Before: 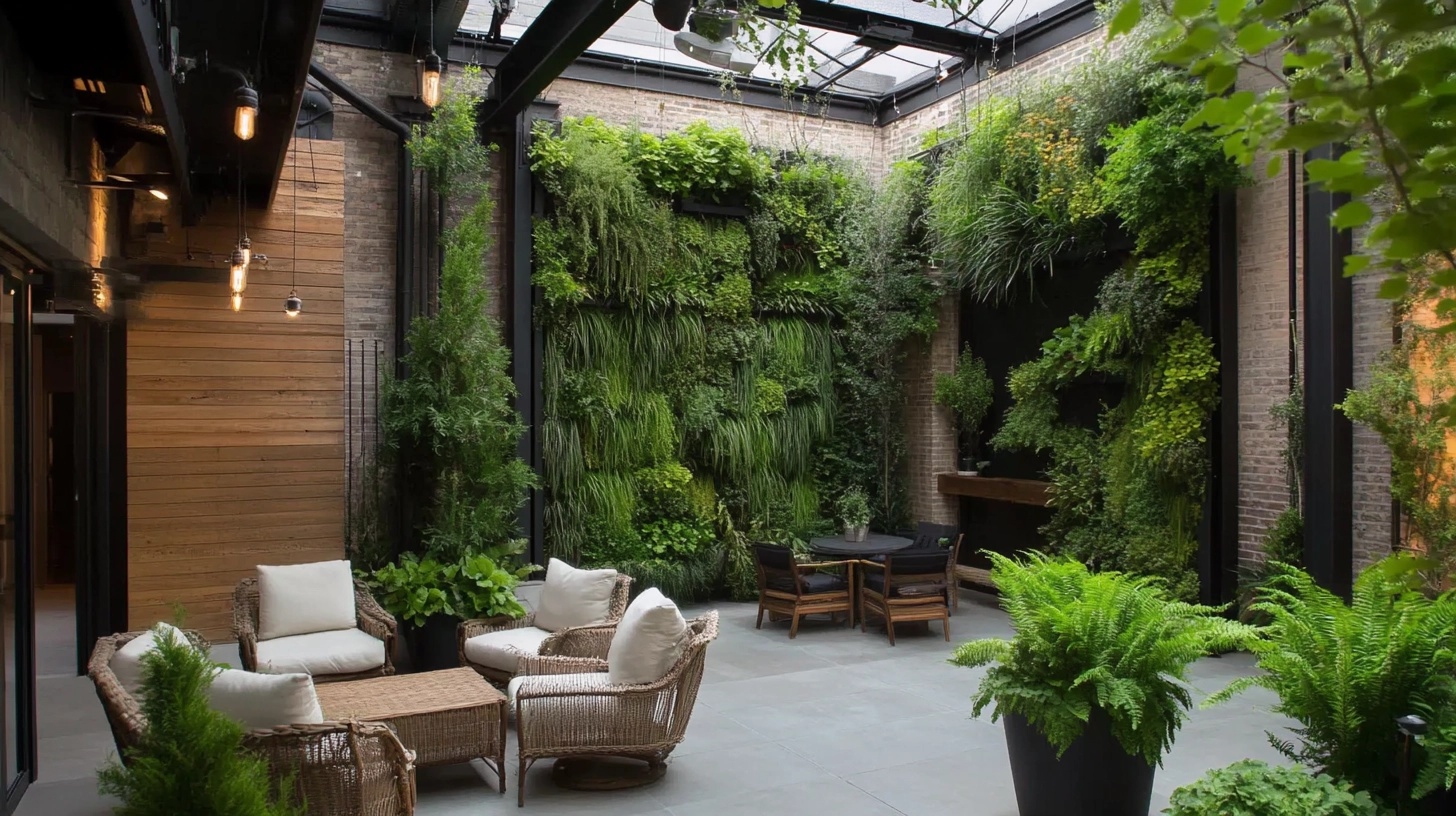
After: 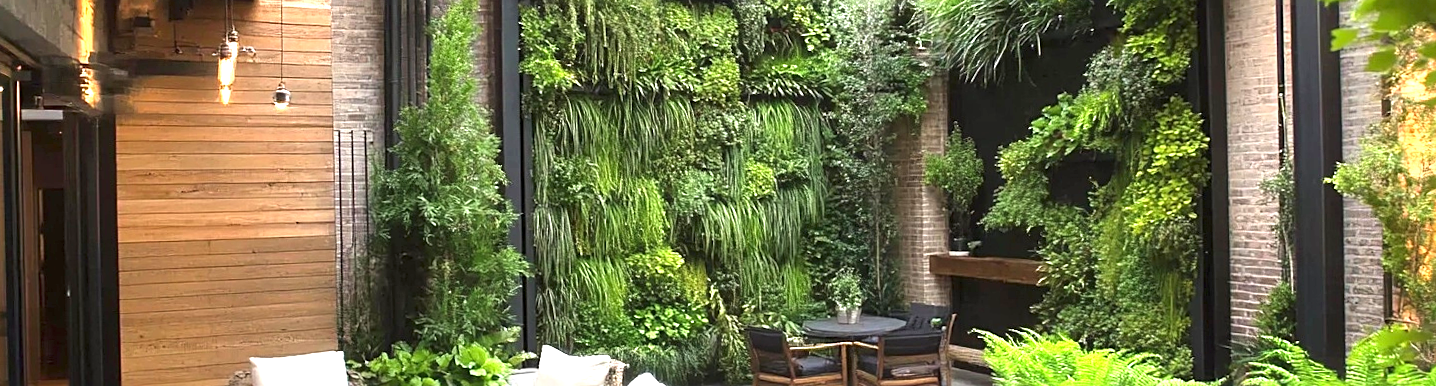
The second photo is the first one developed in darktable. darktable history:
crop and rotate: top 26.056%, bottom 25.543%
sharpen: on, module defaults
exposure: black level correction 0, exposure 1.741 EV, compensate exposure bias true, compensate highlight preservation false
rotate and perspective: rotation -1°, crop left 0.011, crop right 0.989, crop top 0.025, crop bottom 0.975
